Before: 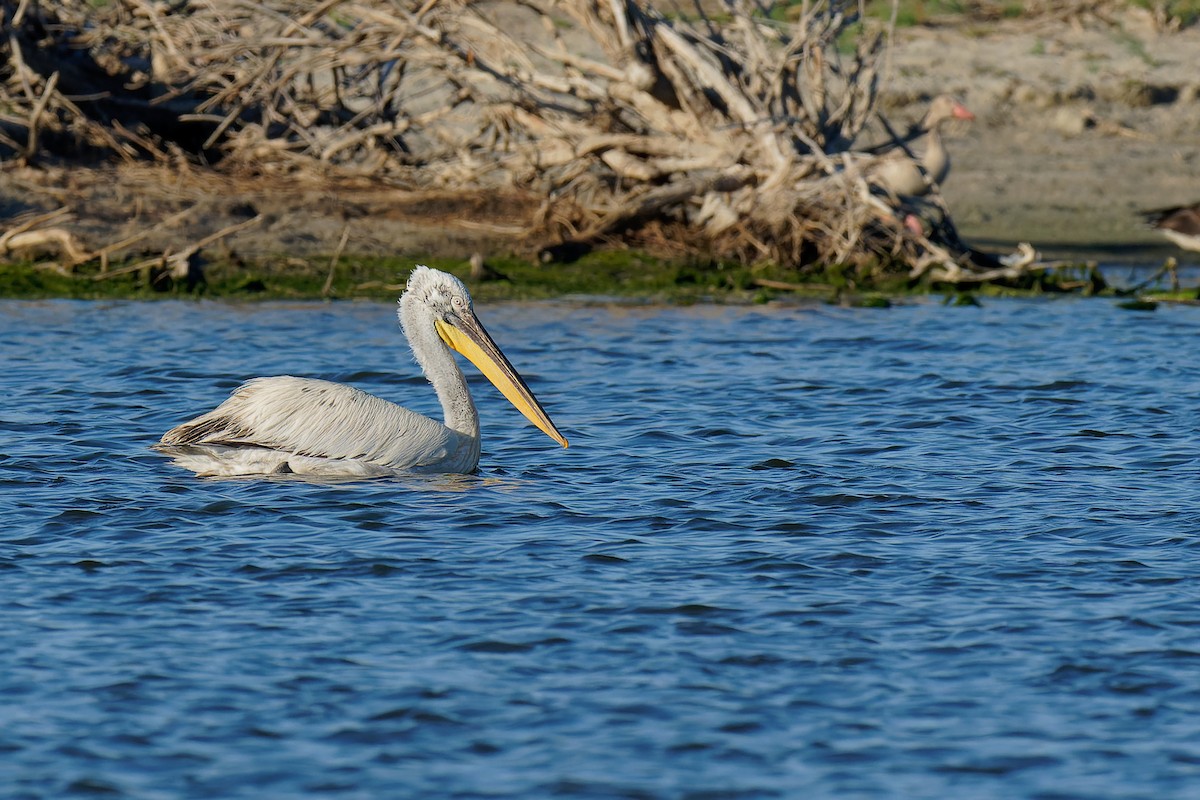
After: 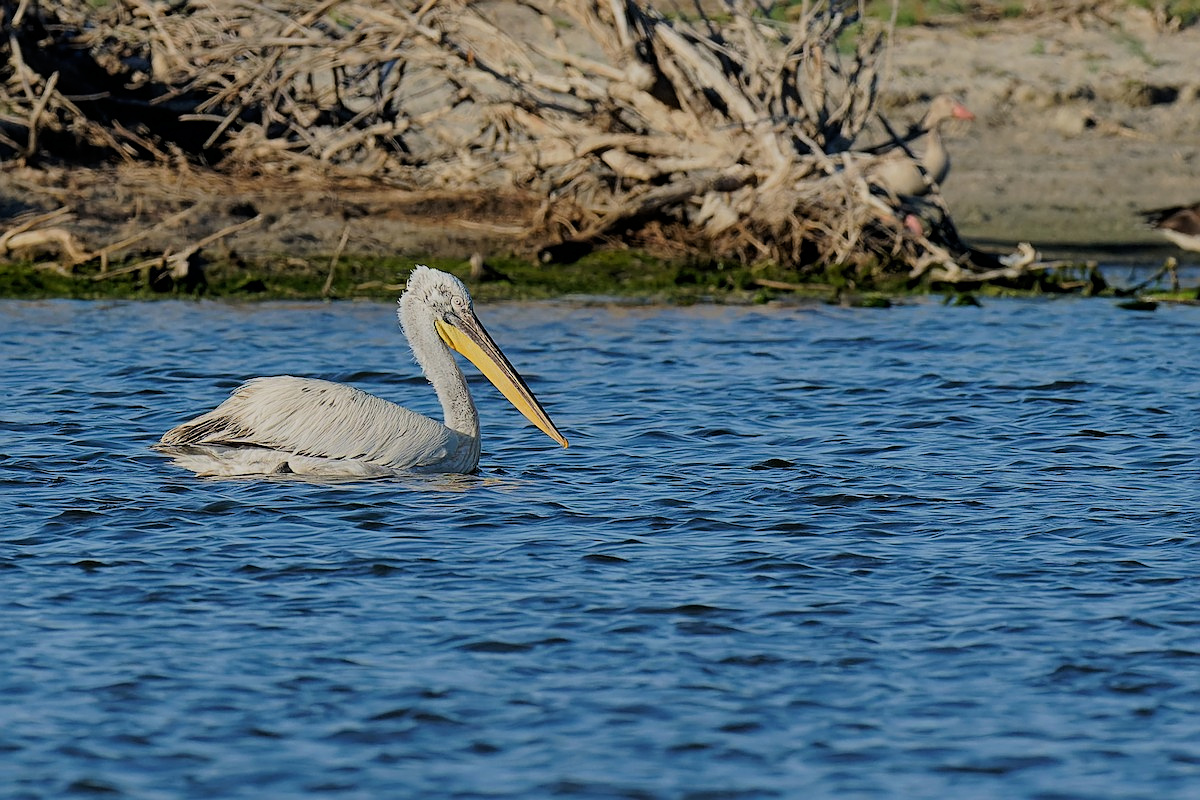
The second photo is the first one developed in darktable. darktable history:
filmic rgb: black relative exposure -7.65 EV, white relative exposure 4.56 EV, hardness 3.61, color science v6 (2022)
sharpen: on, module defaults
